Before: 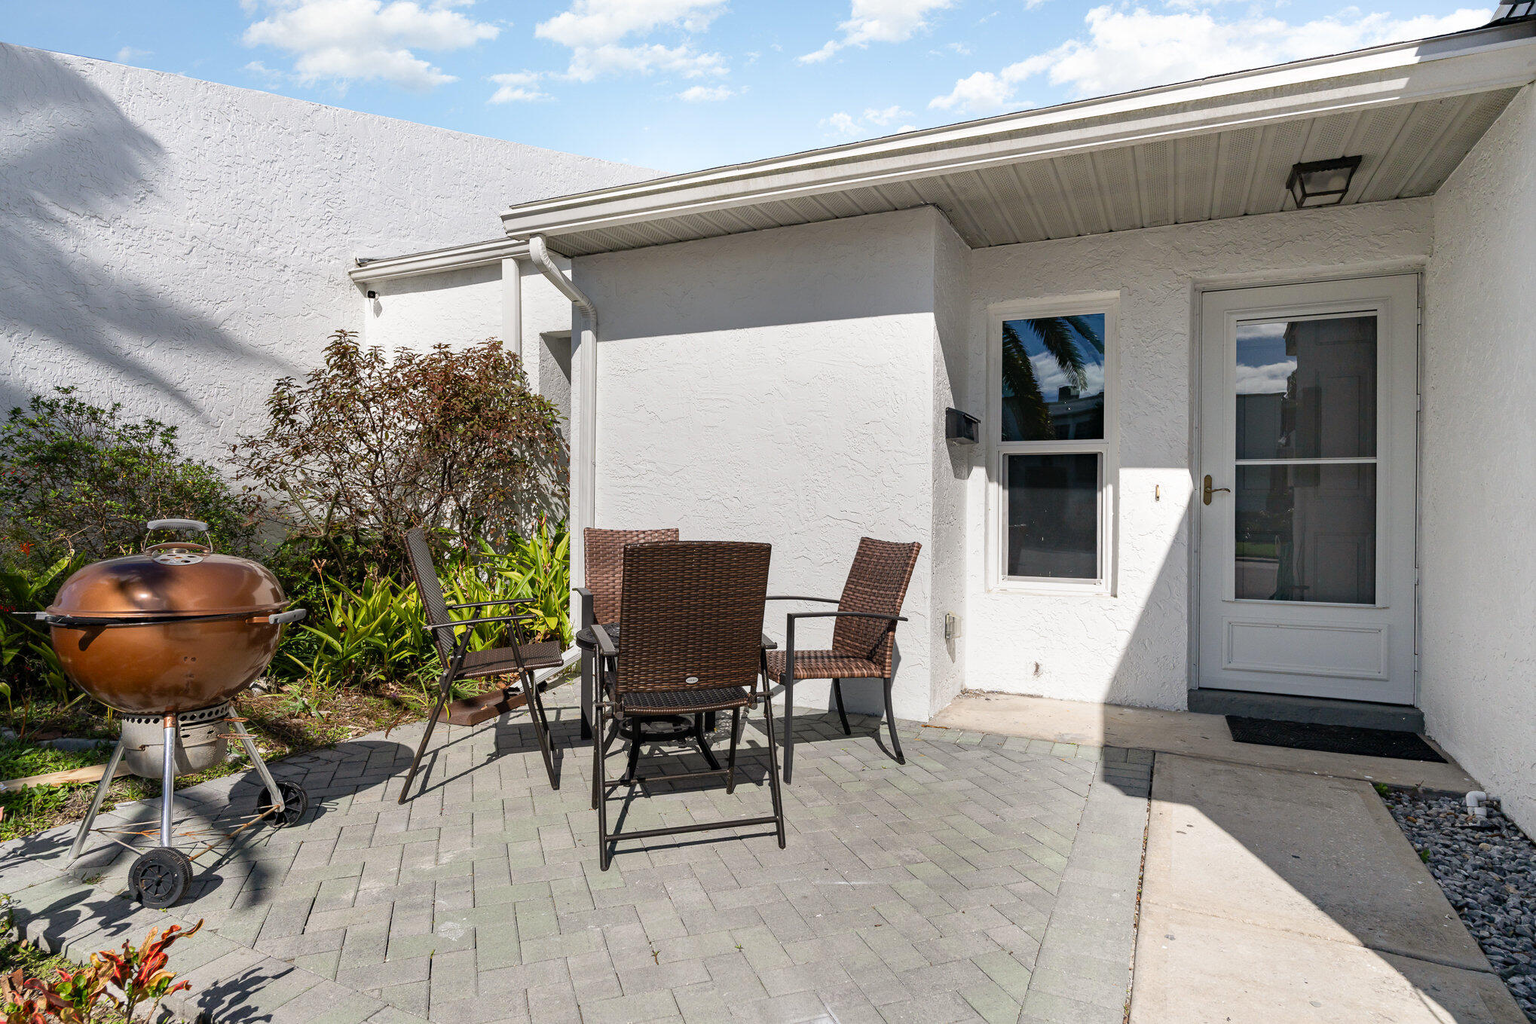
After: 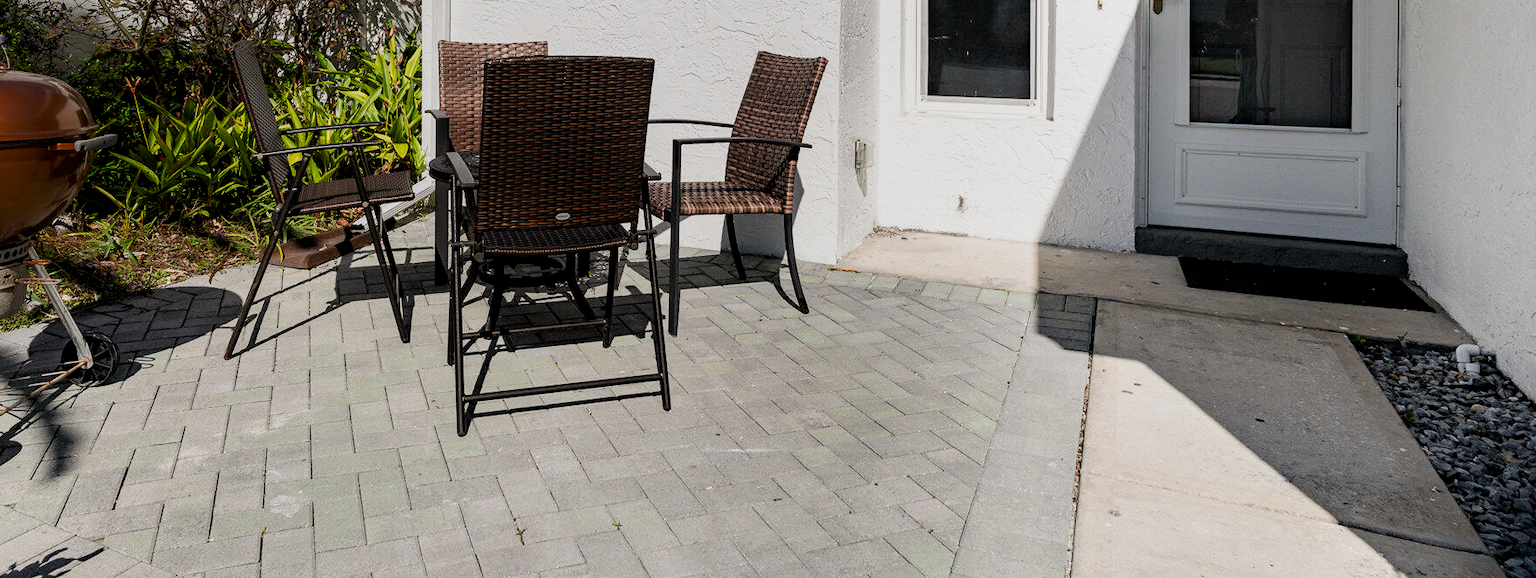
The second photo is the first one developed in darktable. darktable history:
filmic rgb: black relative exposure -5 EV, white relative exposure 3.5 EV, hardness 3.19, contrast 1.2, highlights saturation mix -30%
shadows and highlights: shadows -88.03, highlights -35.45, shadows color adjustment 99.15%, highlights color adjustment 0%, soften with gaussian
crop and rotate: left 13.306%, top 48.129%, bottom 2.928%
